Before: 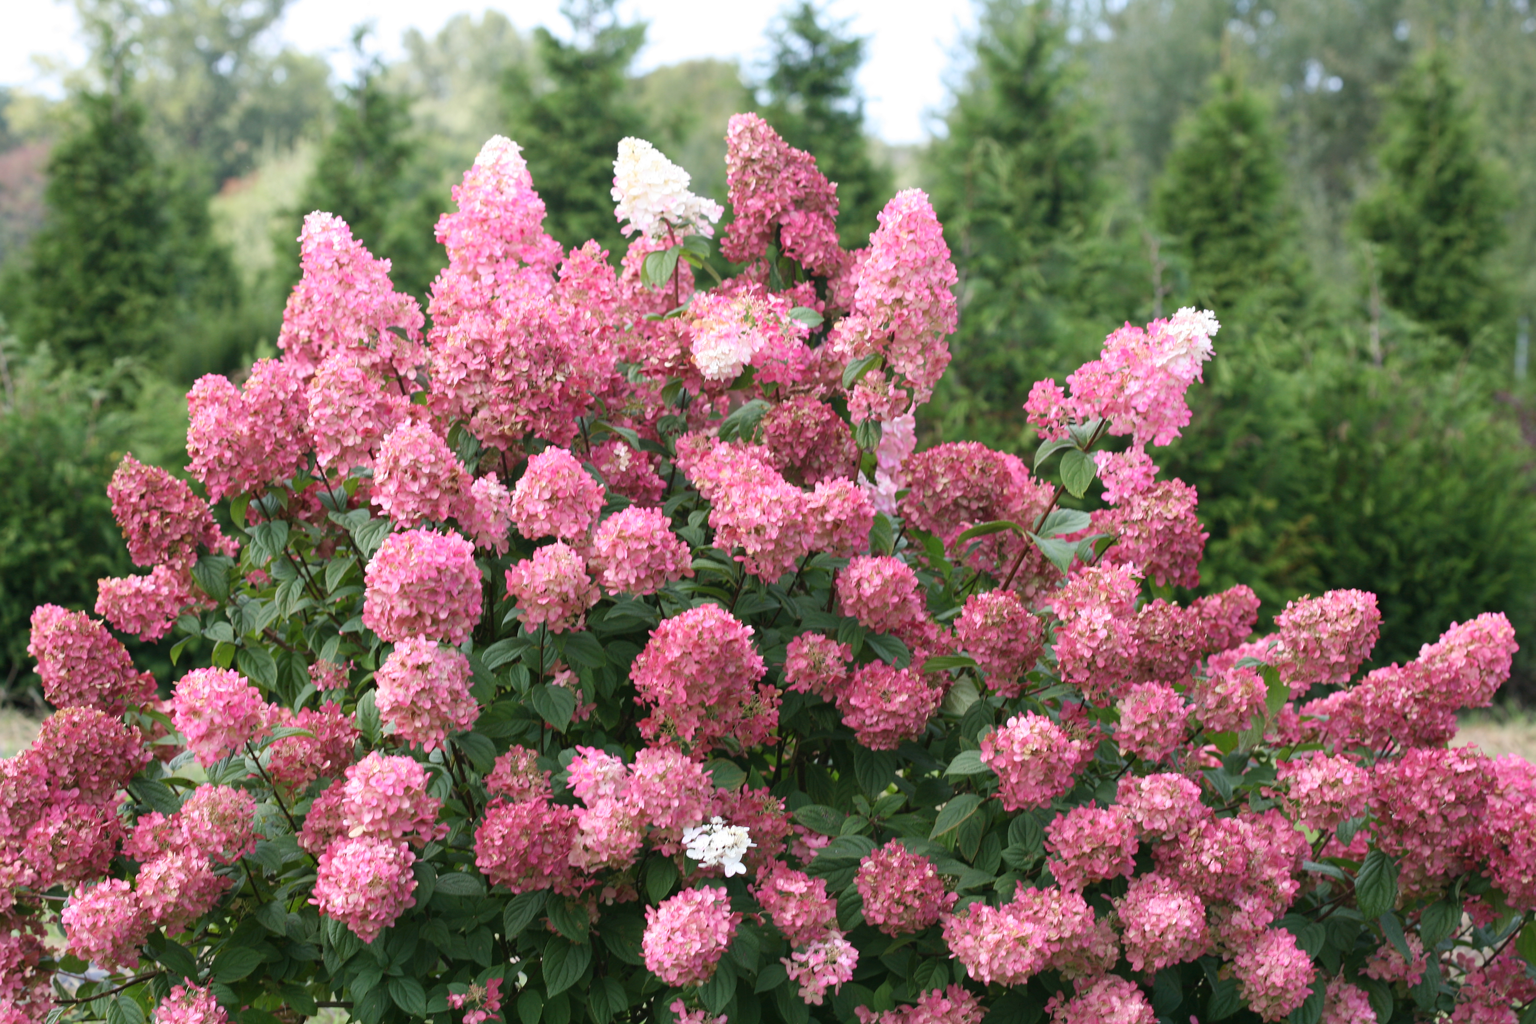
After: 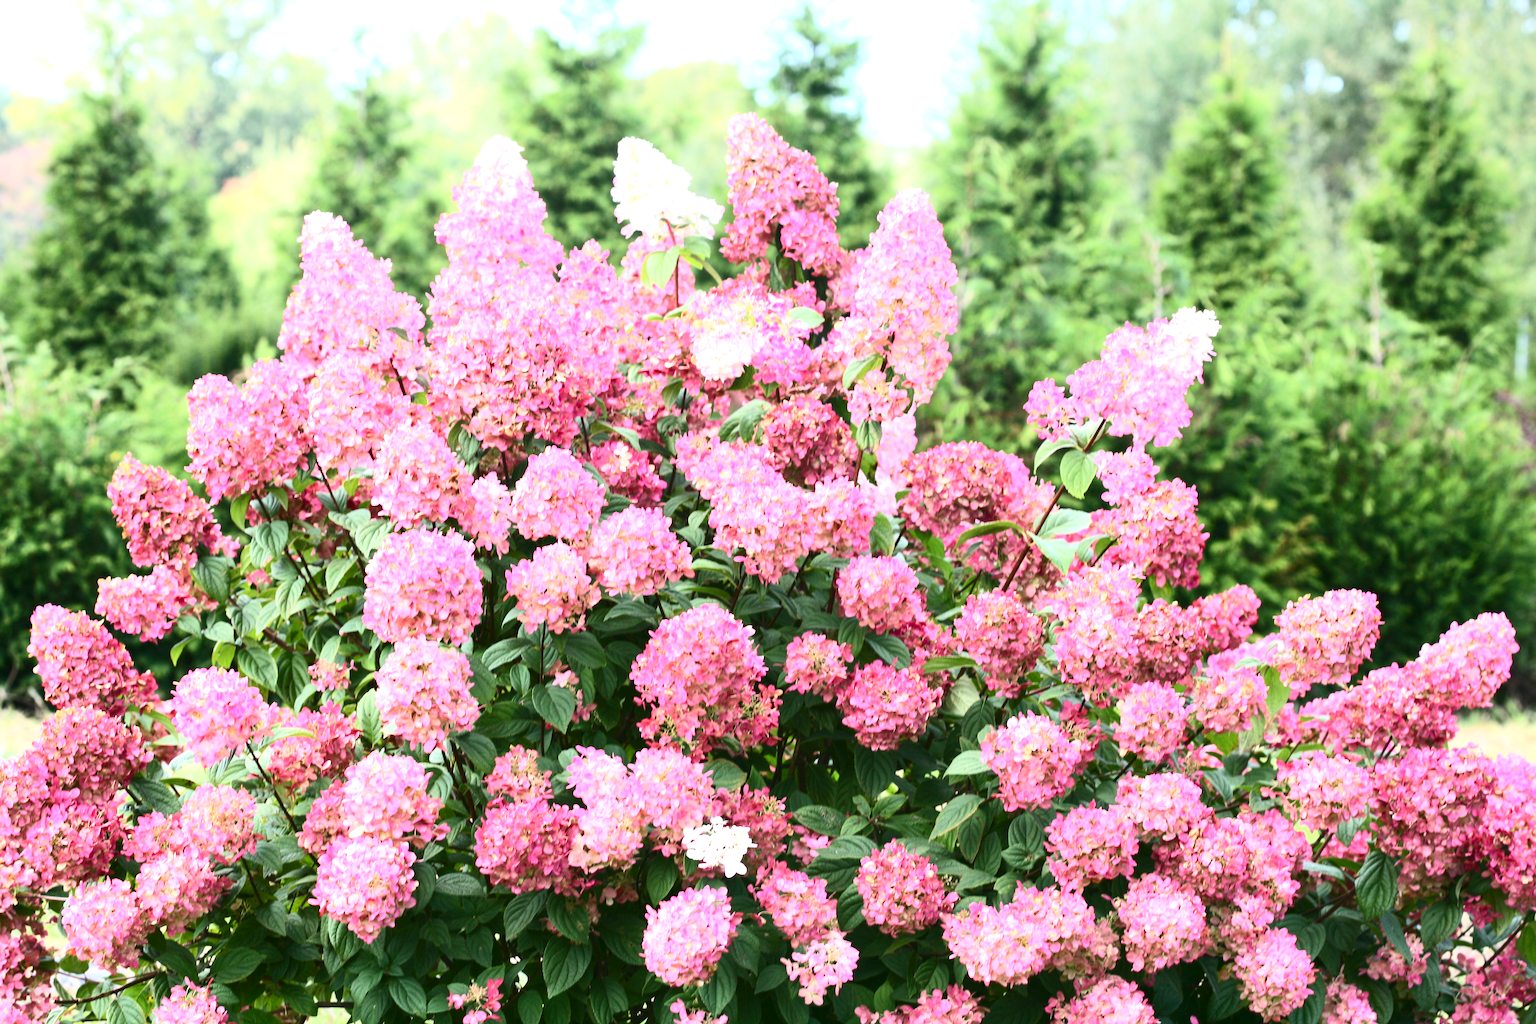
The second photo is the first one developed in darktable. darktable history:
contrast brightness saturation: contrast 0.4, brightness 0.1, saturation 0.21
exposure: black level correction 0, exposure 0.953 EV, compensate exposure bias true, compensate highlight preservation false
